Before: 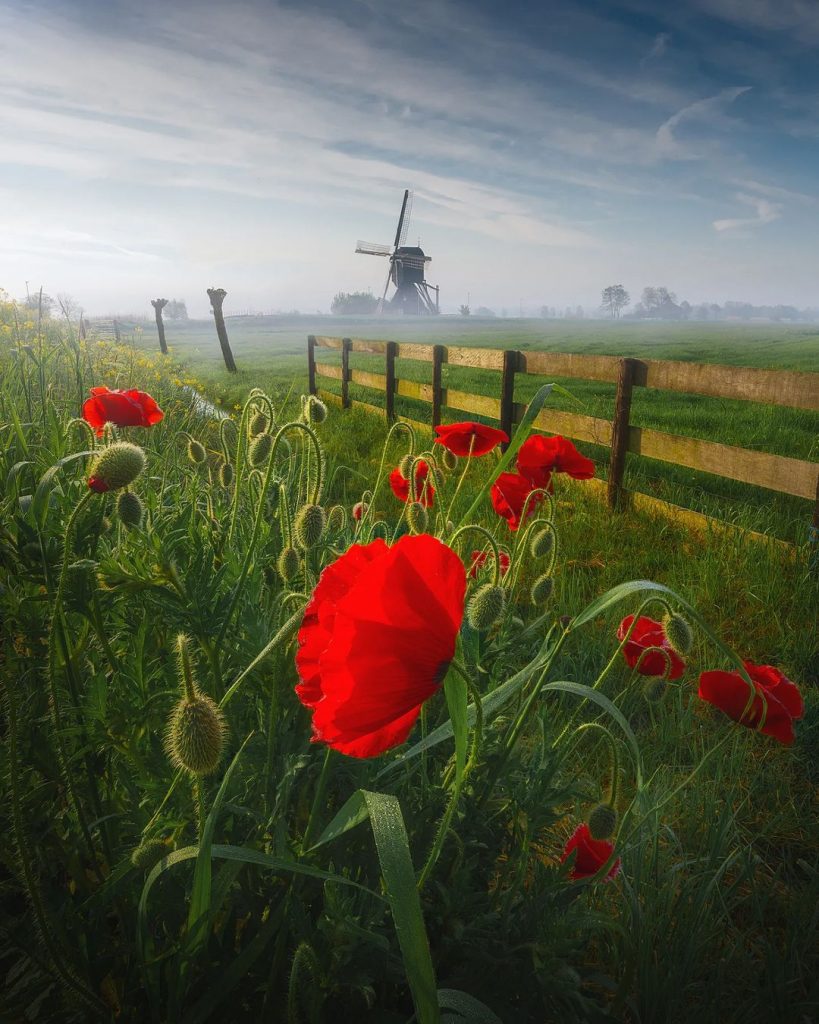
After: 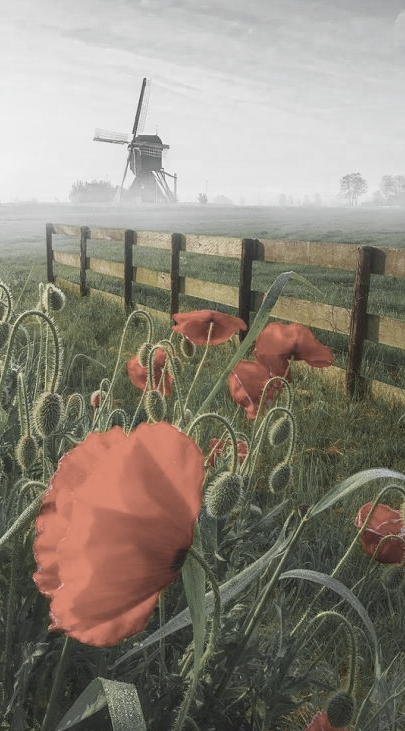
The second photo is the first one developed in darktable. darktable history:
white balance: red 0.978, blue 0.999
base curve: curves: ch0 [(0, 0) (0.204, 0.334) (0.55, 0.733) (1, 1)], preserve colors none
color zones: curves: ch0 [(0, 0.613) (0.01, 0.613) (0.245, 0.448) (0.498, 0.529) (0.642, 0.665) (0.879, 0.777) (0.99, 0.613)]; ch1 [(0, 0.035) (0.121, 0.189) (0.259, 0.197) (0.415, 0.061) (0.589, 0.022) (0.732, 0.022) (0.857, 0.026) (0.991, 0.053)]
crop: left 32.075%, top 10.976%, right 18.355%, bottom 17.596%
